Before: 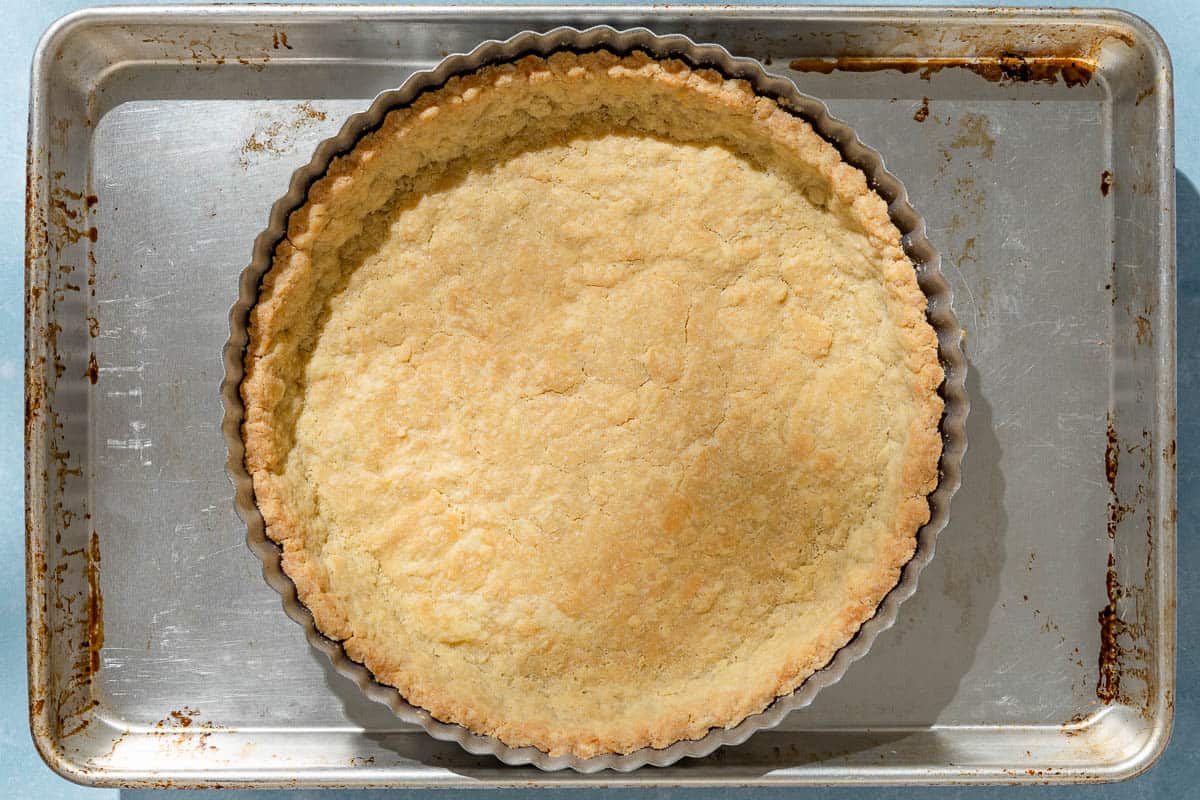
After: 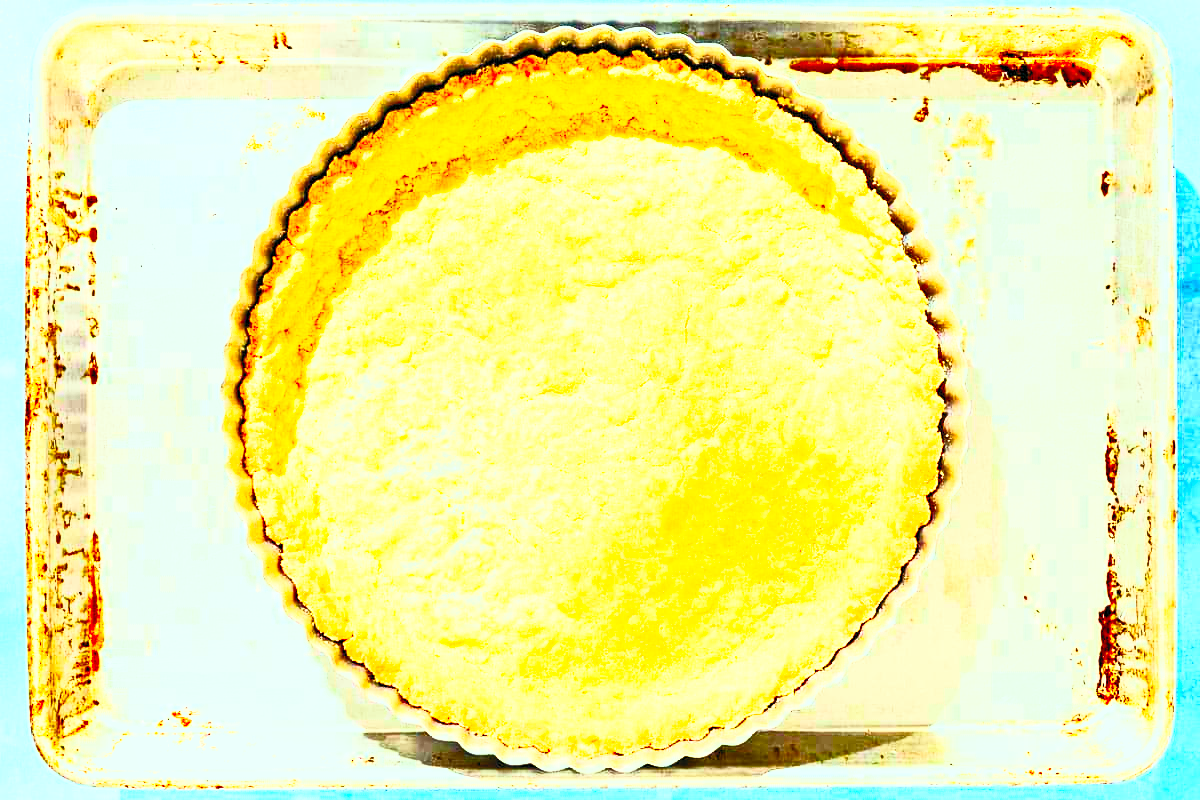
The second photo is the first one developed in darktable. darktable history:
contrast brightness saturation: contrast 1, brightness 1, saturation 1
color correction: highlights a* -7.33, highlights b* 1.26, shadows a* -3.55, saturation 1.4
exposure: exposure 2 EV, compensate exposure bias true, compensate highlight preservation false
local contrast: highlights 100%, shadows 100%, detail 120%, midtone range 0.2
filmic rgb: middle gray luminance 29%, black relative exposure -10.3 EV, white relative exposure 5.5 EV, threshold 6 EV, target black luminance 0%, hardness 3.95, latitude 2.04%, contrast 1.132, highlights saturation mix 5%, shadows ↔ highlights balance 15.11%, add noise in highlights 0, preserve chrominance no, color science v3 (2019), use custom middle-gray values true, iterations of high-quality reconstruction 0, contrast in highlights soft, enable highlight reconstruction true
